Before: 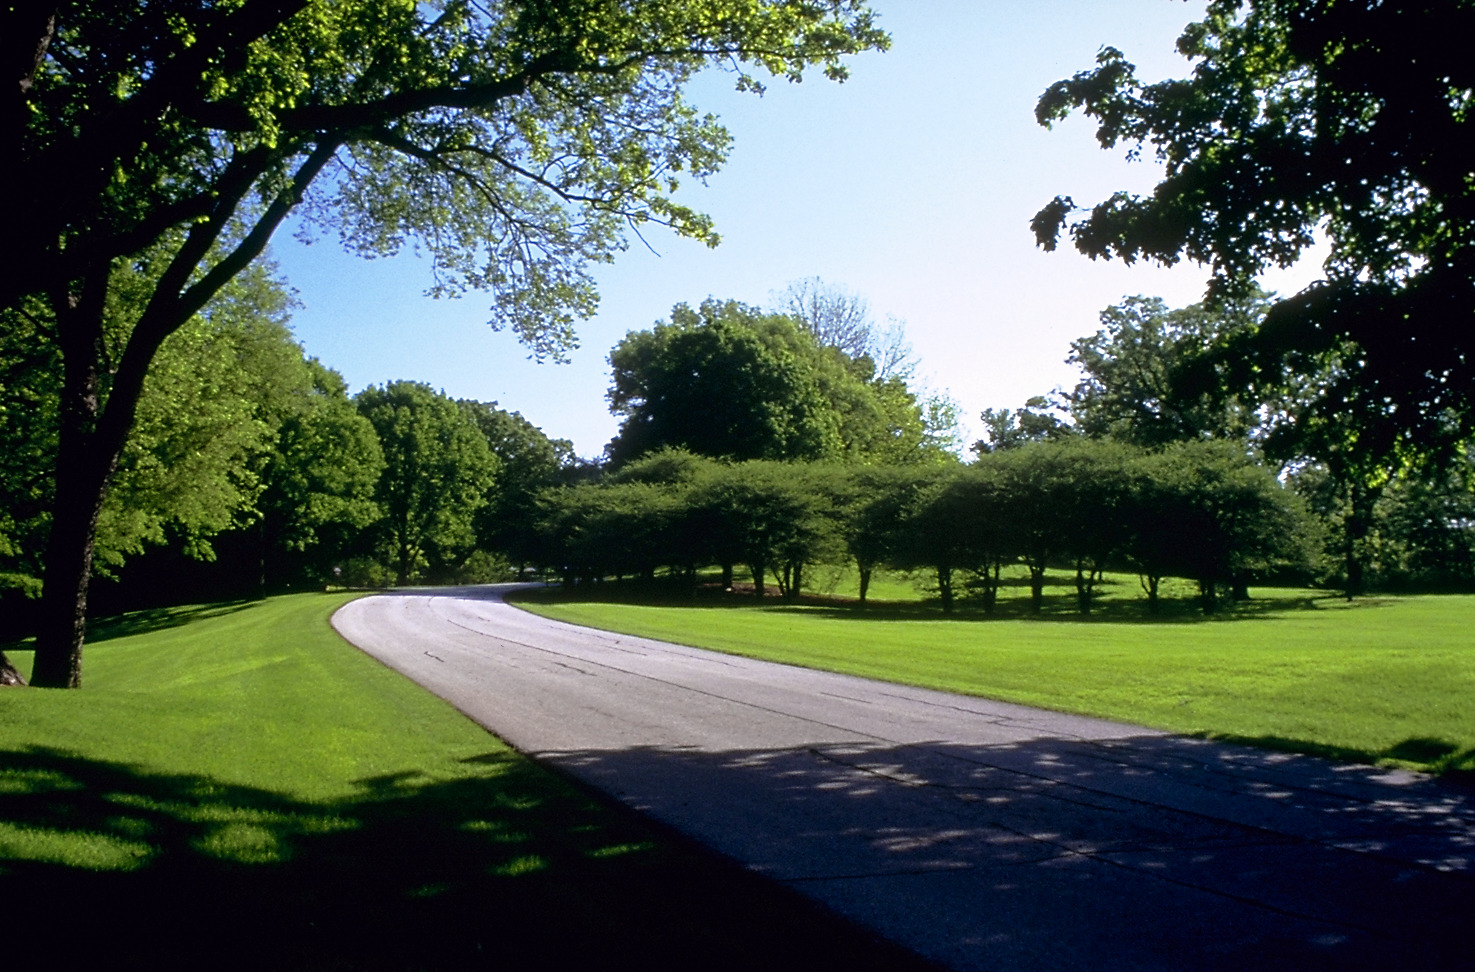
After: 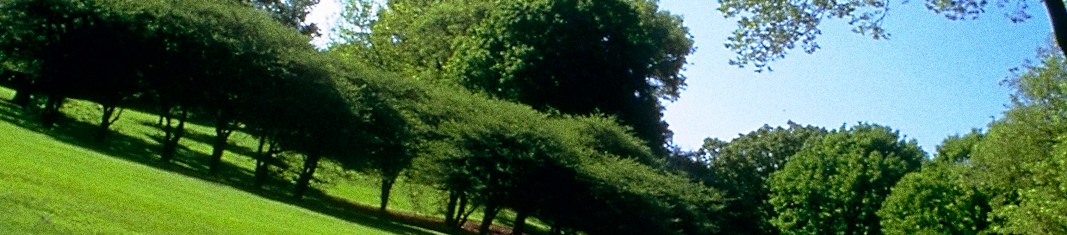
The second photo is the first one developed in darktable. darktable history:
grain: coarseness 0.09 ISO, strength 40%
crop and rotate: angle 16.12°, top 30.835%, bottom 35.653%
